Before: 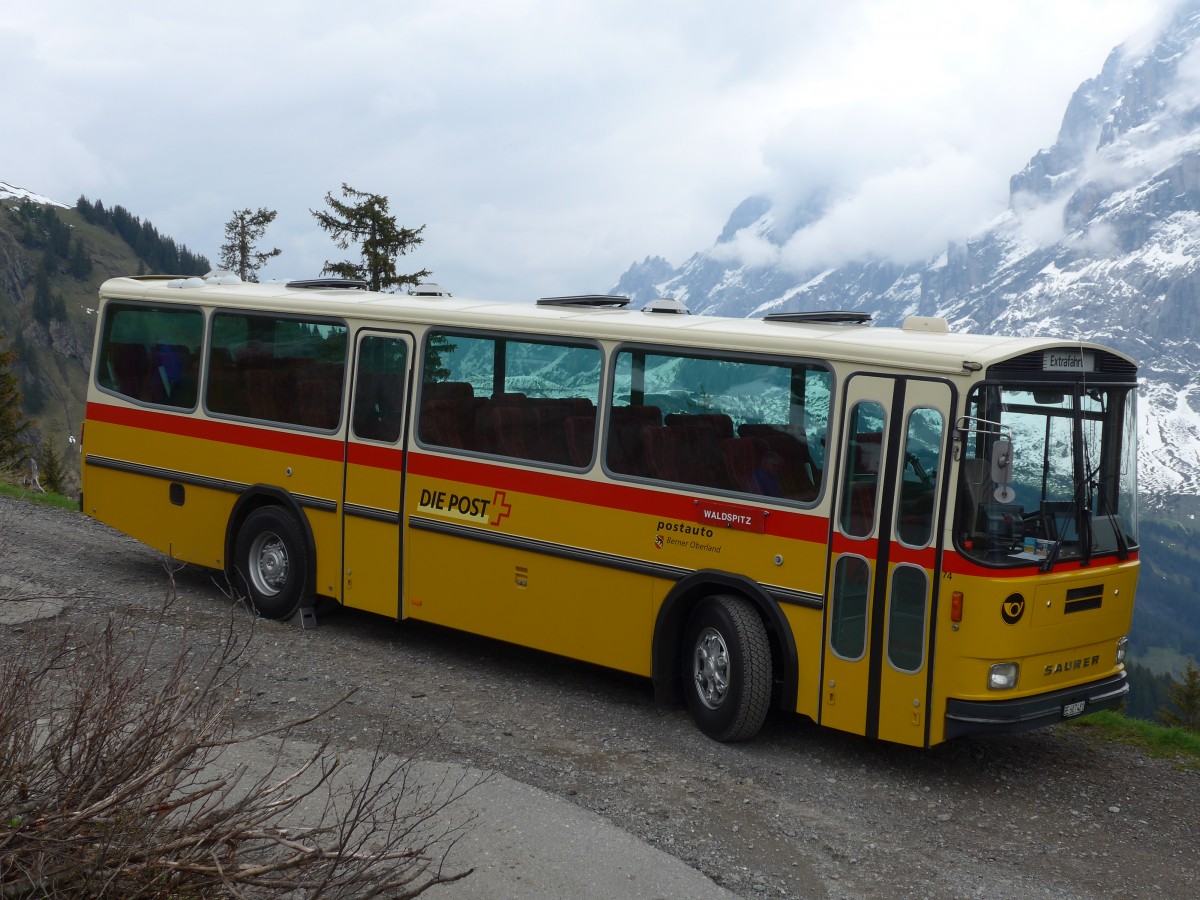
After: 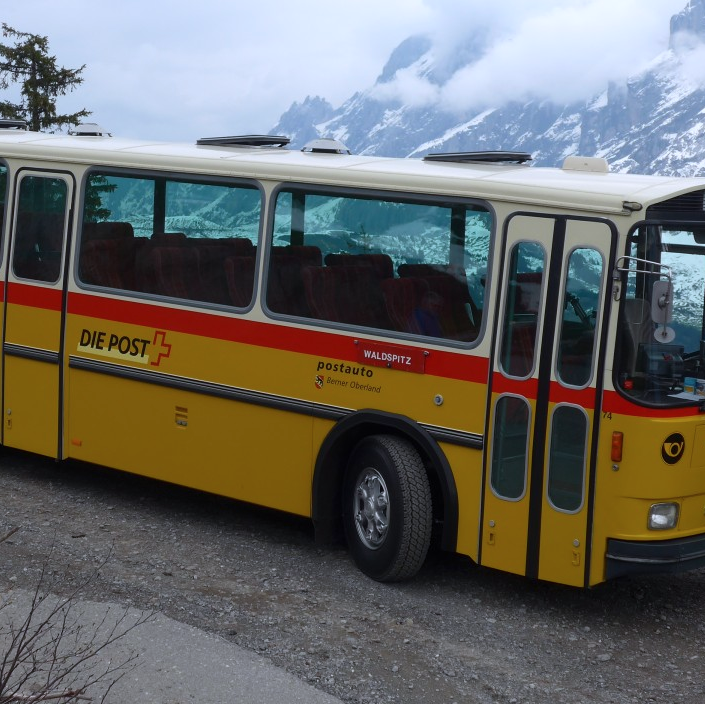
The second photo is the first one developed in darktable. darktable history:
crop and rotate: left 28.374%, top 17.846%, right 12.822%, bottom 3.876%
color calibration: illuminant as shot in camera, x 0.358, y 0.373, temperature 4628.91 K
